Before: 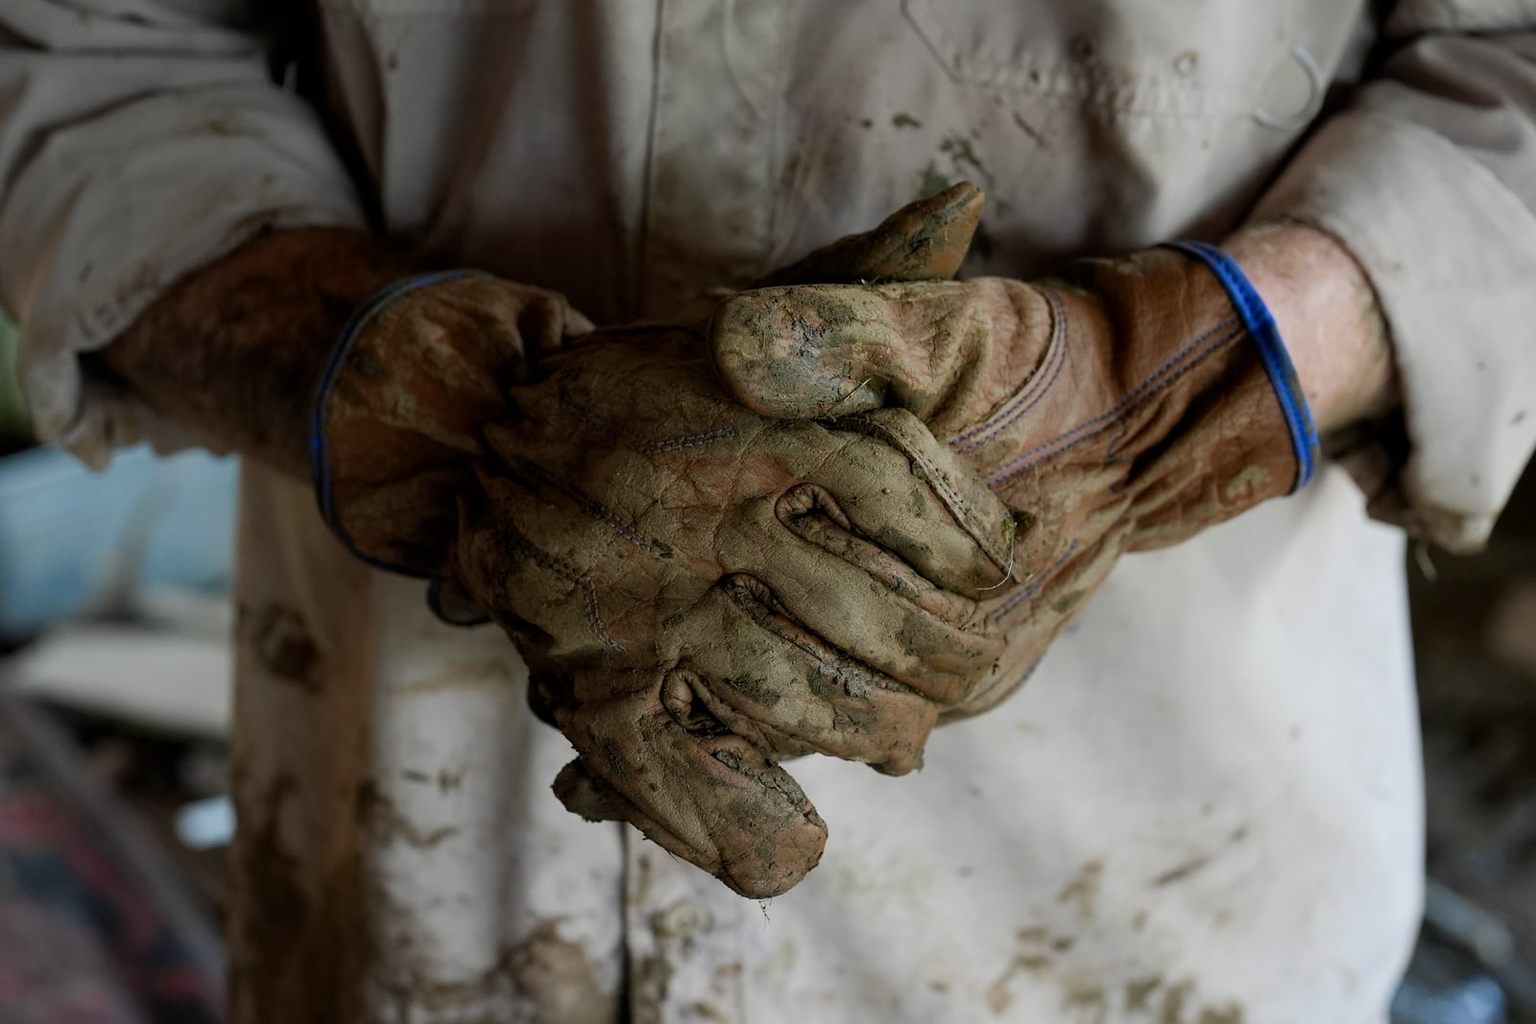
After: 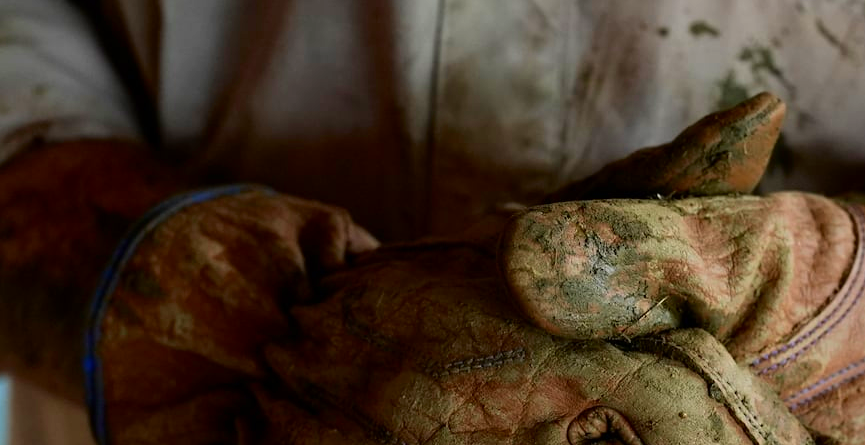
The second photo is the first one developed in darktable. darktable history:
crop: left 15.01%, top 9.176%, right 30.872%, bottom 49.035%
tone curve: curves: ch0 [(0, 0) (0.091, 0.075) (0.409, 0.457) (0.733, 0.82) (0.844, 0.908) (0.909, 0.942) (1, 0.973)]; ch1 [(0, 0) (0.437, 0.404) (0.5, 0.5) (0.529, 0.556) (0.58, 0.606) (0.616, 0.654) (1, 1)]; ch2 [(0, 0) (0.442, 0.415) (0.5, 0.5) (0.535, 0.557) (0.585, 0.62) (1, 1)], color space Lab, independent channels, preserve colors none
